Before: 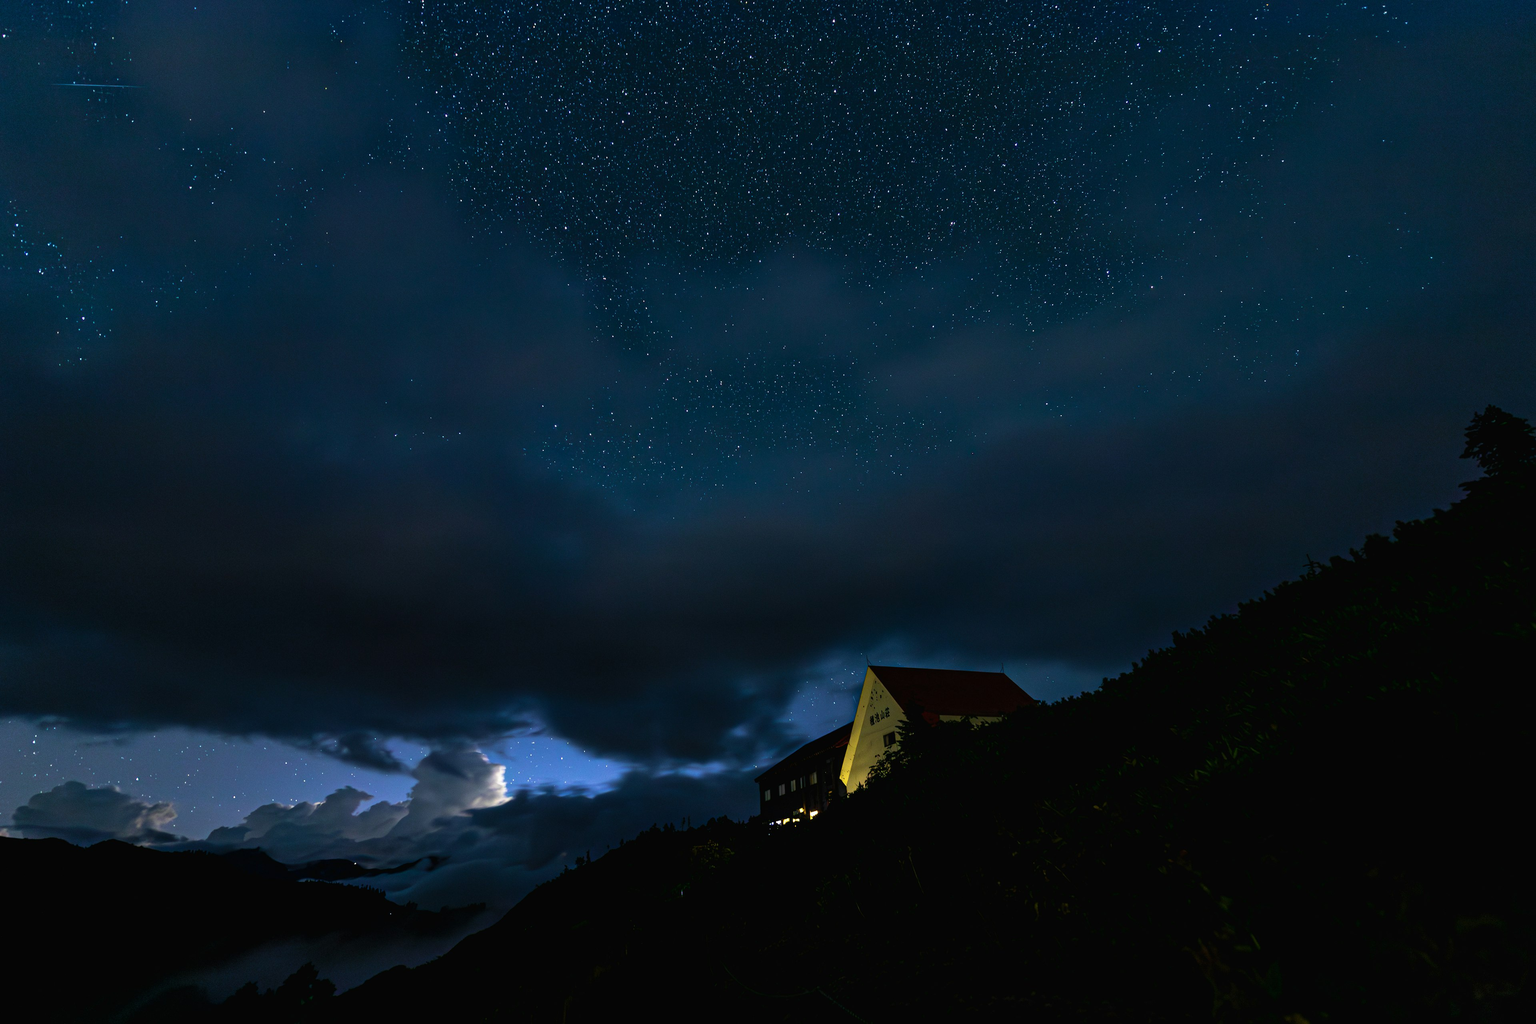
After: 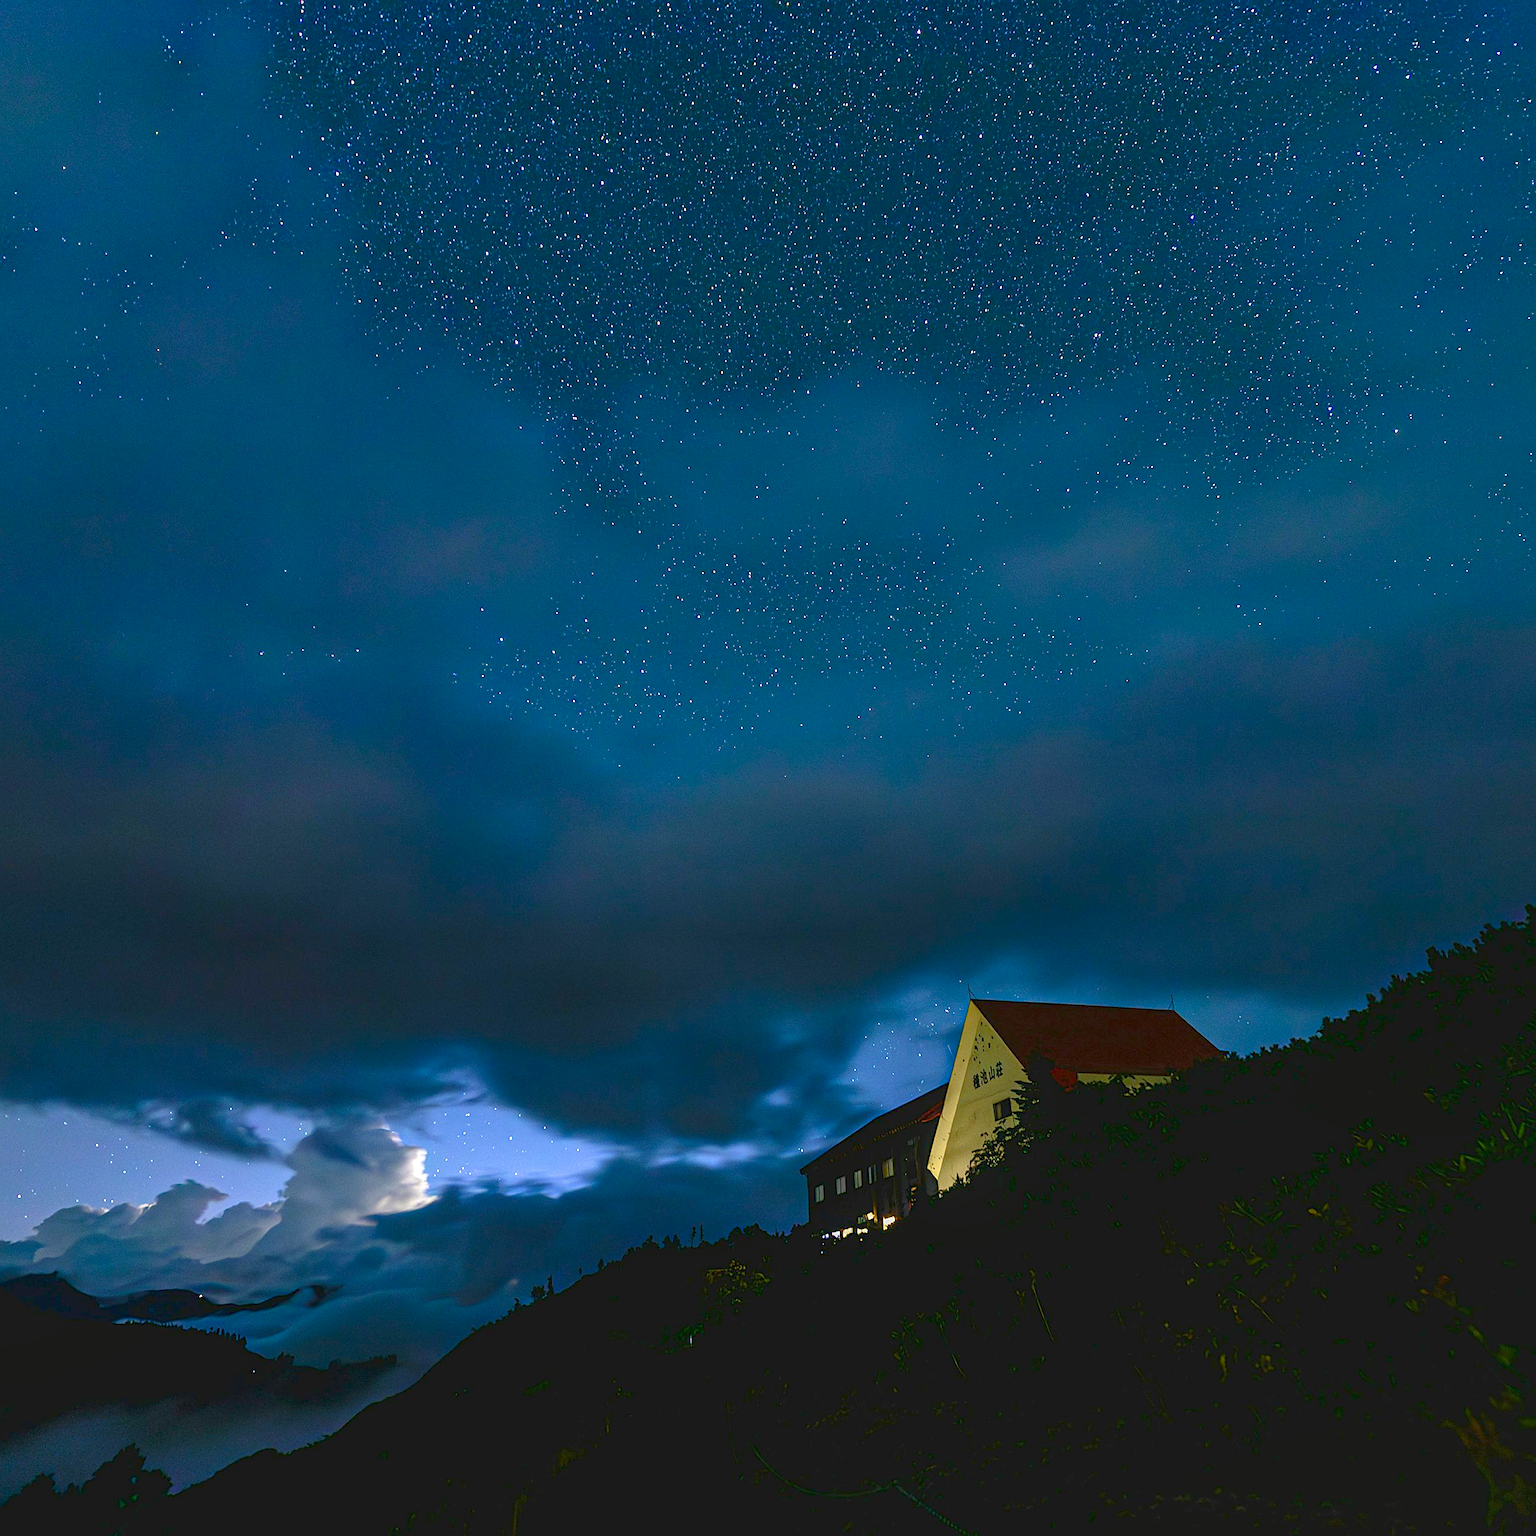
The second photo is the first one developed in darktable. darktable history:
sharpen: on, module defaults
crop and rotate: left 14.436%, right 18.898%
color balance rgb: shadows lift › chroma 1%, shadows lift › hue 113°, highlights gain › chroma 0.2%, highlights gain › hue 333°, perceptual saturation grading › global saturation 20%, perceptual saturation grading › highlights -50%, perceptual saturation grading › shadows 25%, contrast -30%
local contrast: on, module defaults
exposure: black level correction 0, exposure 1.015 EV, compensate exposure bias true, compensate highlight preservation false
